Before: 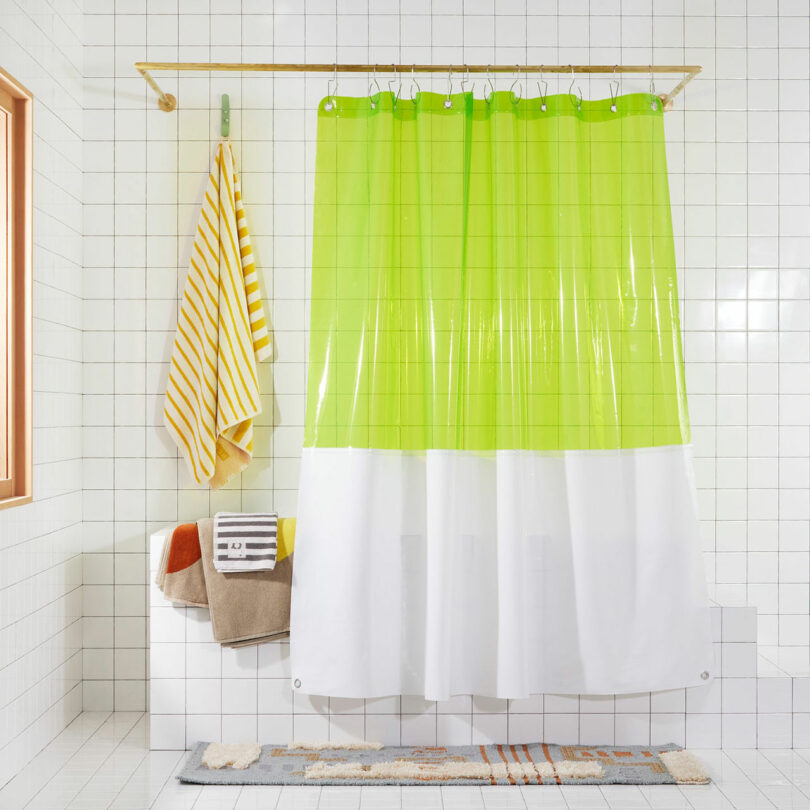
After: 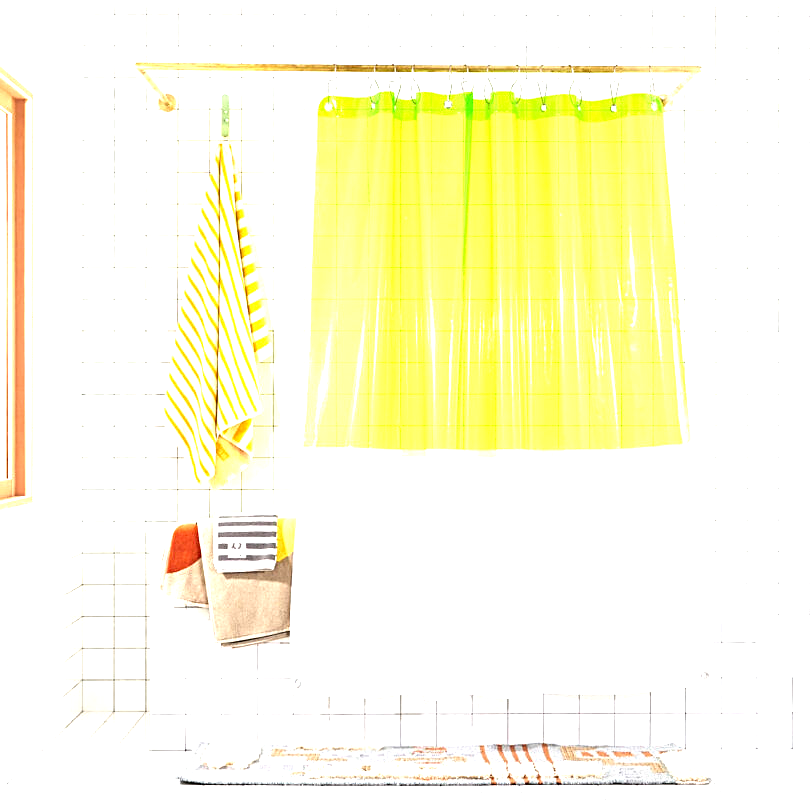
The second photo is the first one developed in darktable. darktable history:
exposure: black level correction 0, exposure 1.444 EV, compensate highlight preservation false
sharpen: radius 2.531, amount 0.619
